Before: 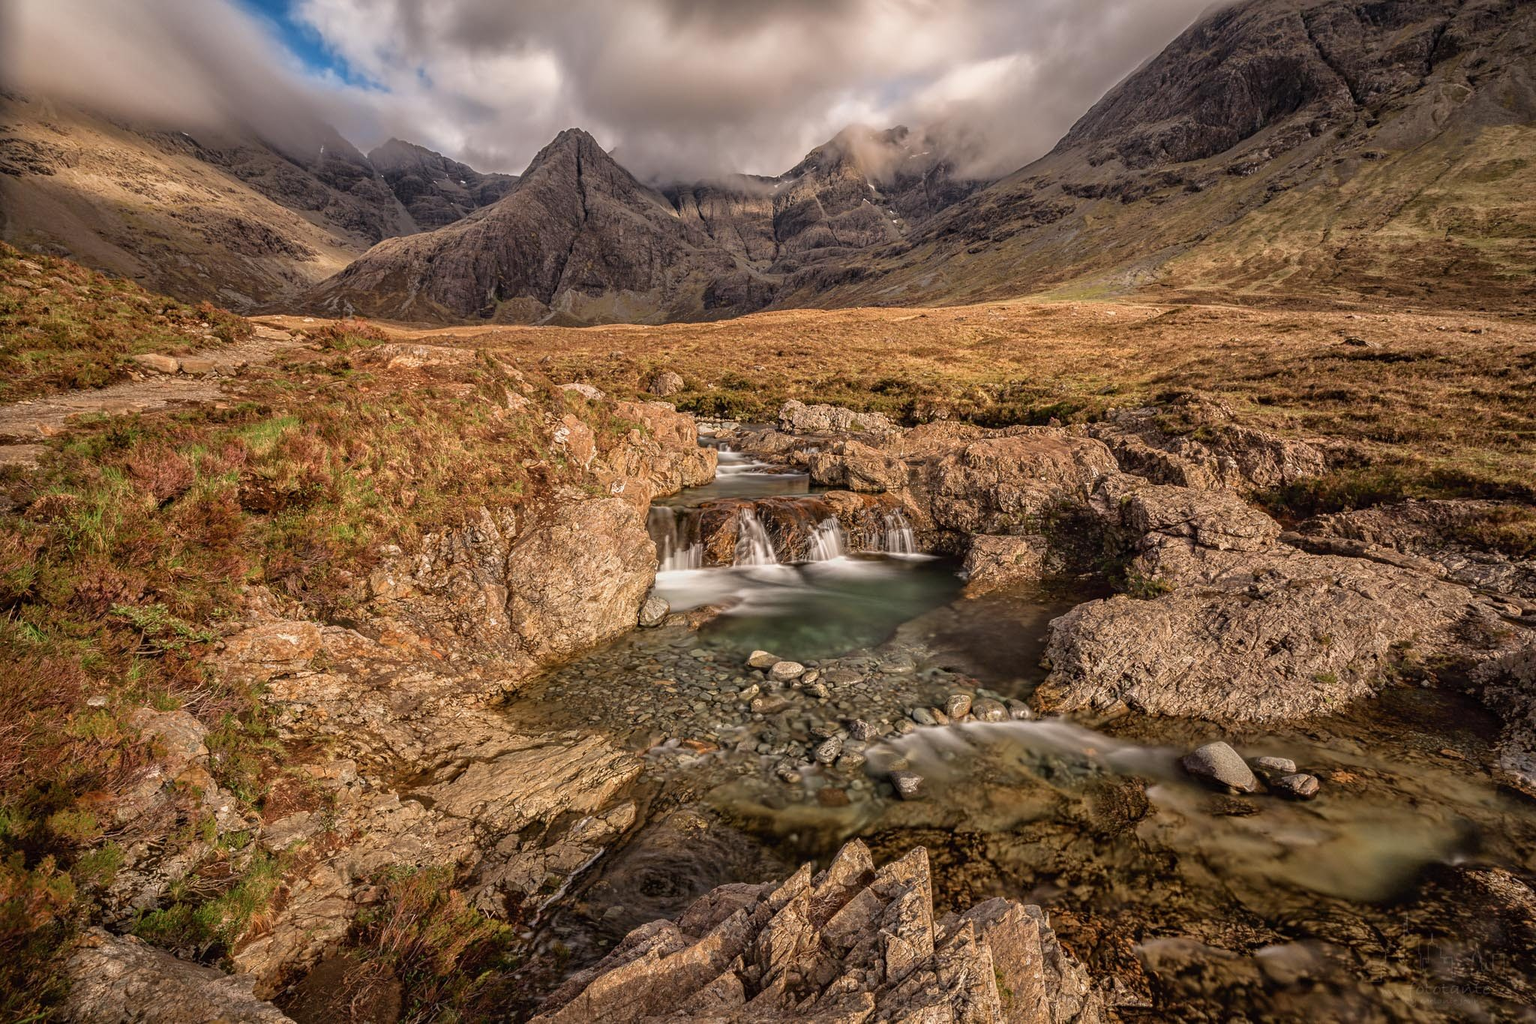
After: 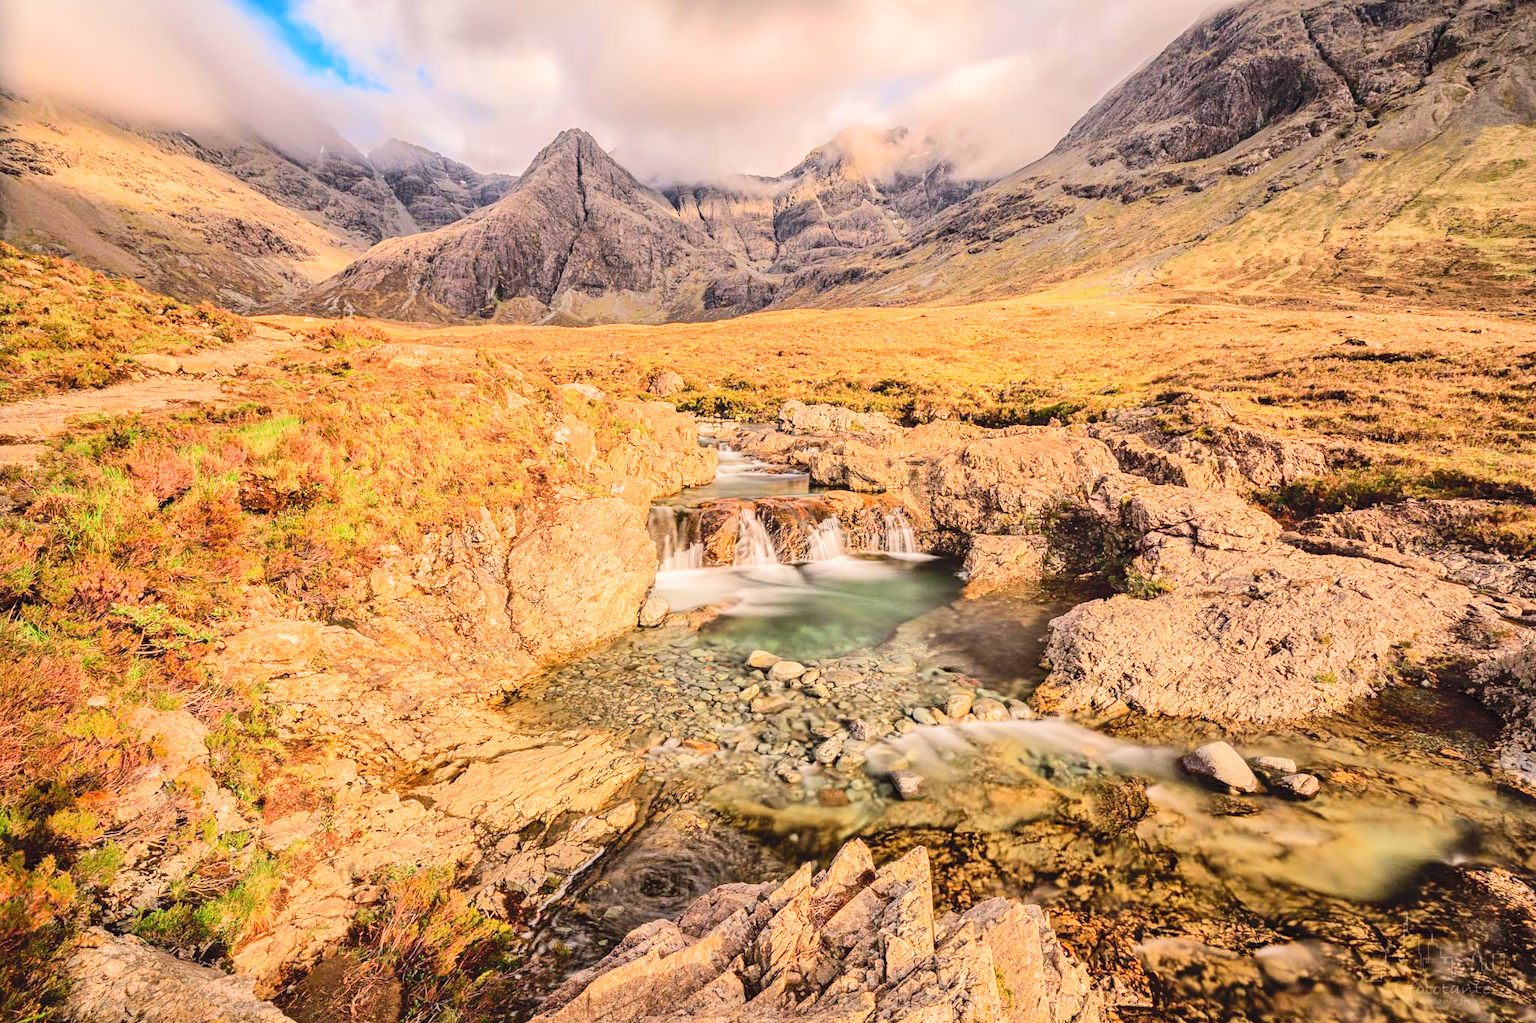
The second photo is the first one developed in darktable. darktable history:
tone equalizer: -7 EV 0.16 EV, -6 EV 0.624 EV, -5 EV 1.17 EV, -4 EV 1.36 EV, -3 EV 1.18 EV, -2 EV 0.6 EV, -1 EV 0.154 EV, edges refinement/feathering 500, mask exposure compensation -1.57 EV, preserve details no
exposure: exposure -0.045 EV, compensate highlight preservation false
levels: levels [0, 0.445, 1]
contrast brightness saturation: brightness 0.087, saturation 0.191
